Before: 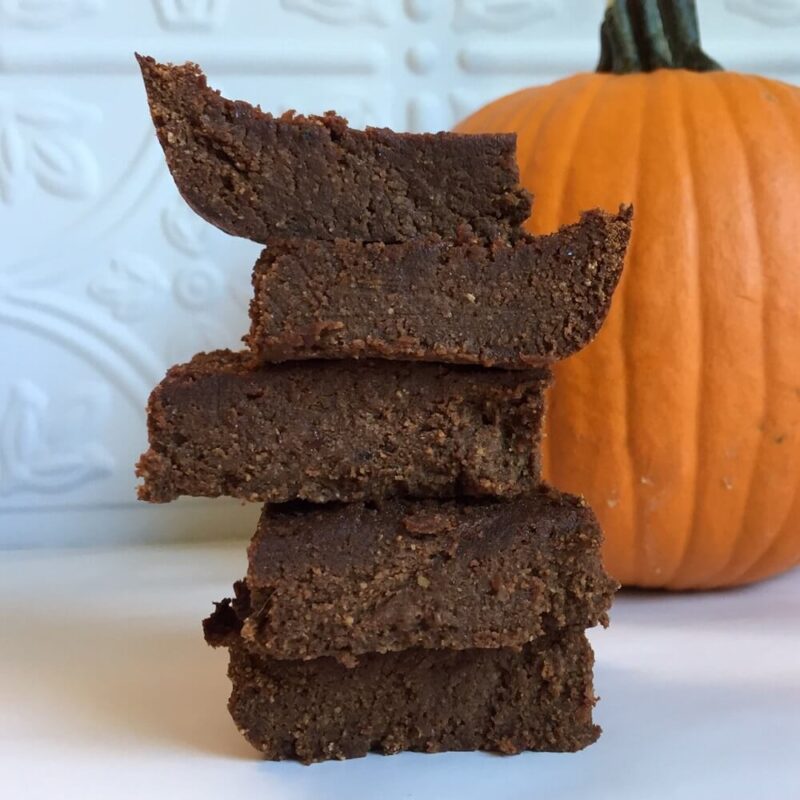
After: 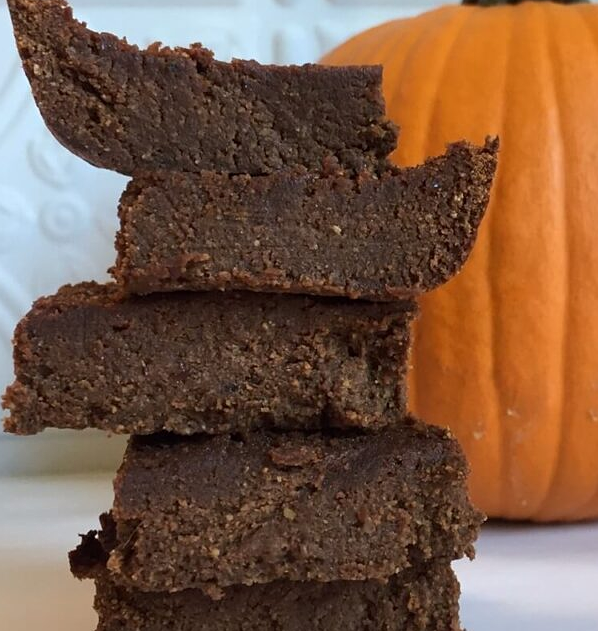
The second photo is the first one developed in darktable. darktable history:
crop: left 16.761%, top 8.553%, right 8.433%, bottom 12.469%
tone equalizer: on, module defaults
sharpen: radius 1.26, amount 0.294, threshold 0.163
